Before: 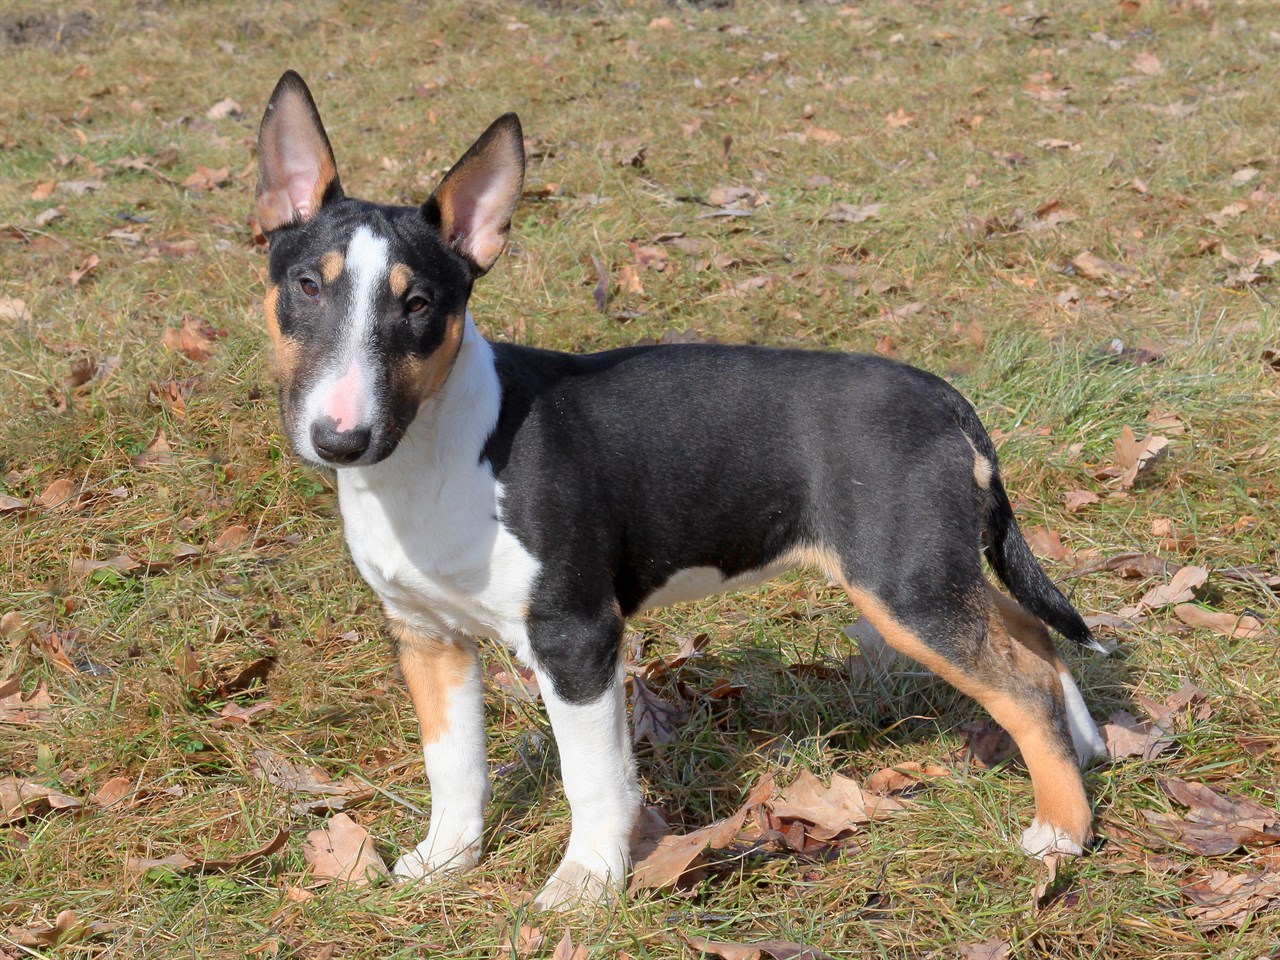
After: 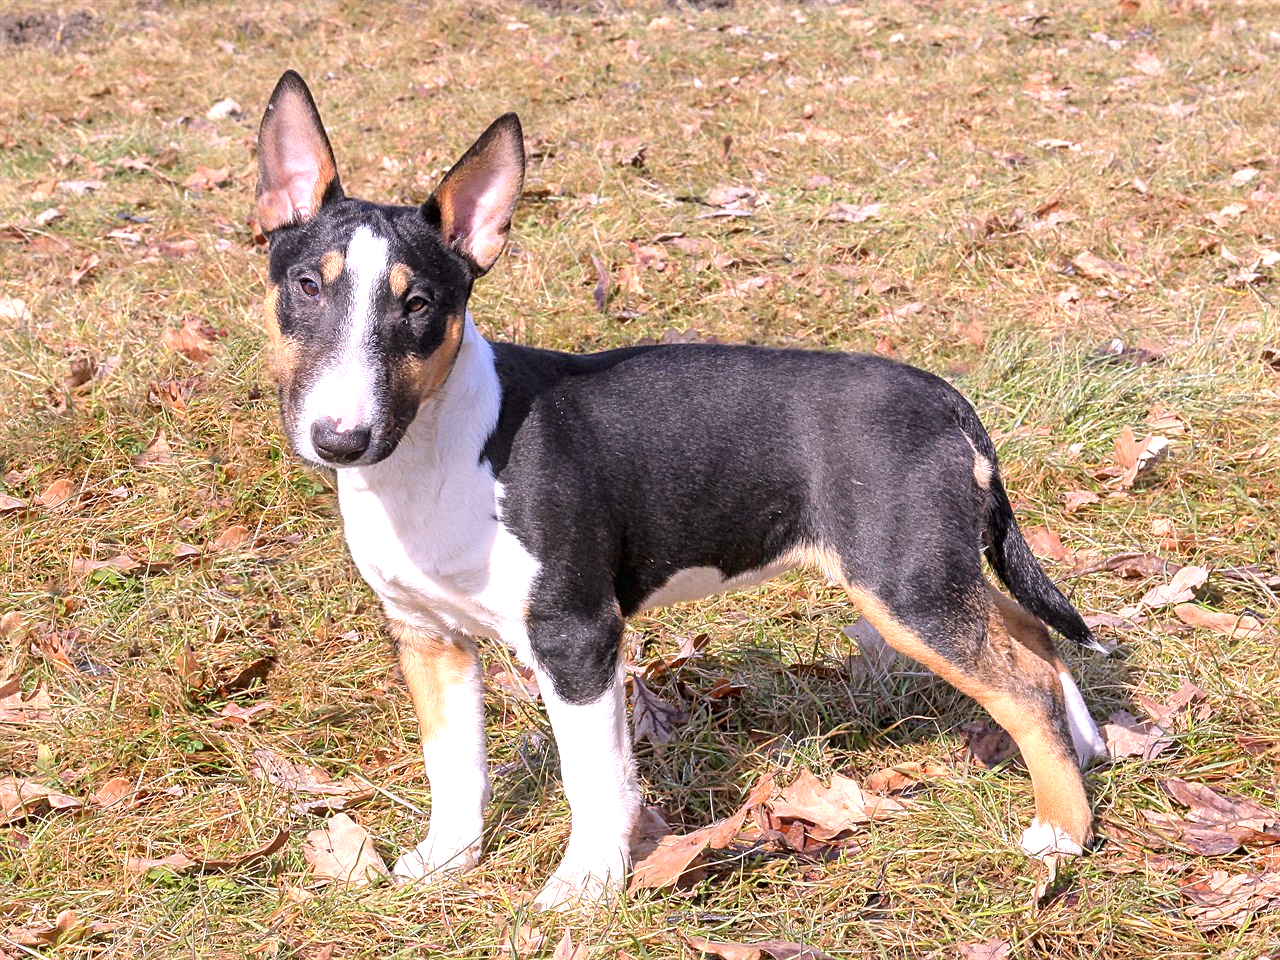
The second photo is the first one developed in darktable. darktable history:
local contrast: on, module defaults
exposure: black level correction 0, exposure 0.696 EV, compensate exposure bias true, compensate highlight preservation false
sharpen: on, module defaults
color calibration: output R [1.063, -0.012, -0.003, 0], output B [-0.079, 0.047, 1, 0], illuminant as shot in camera, x 0.358, y 0.373, temperature 4628.91 K
